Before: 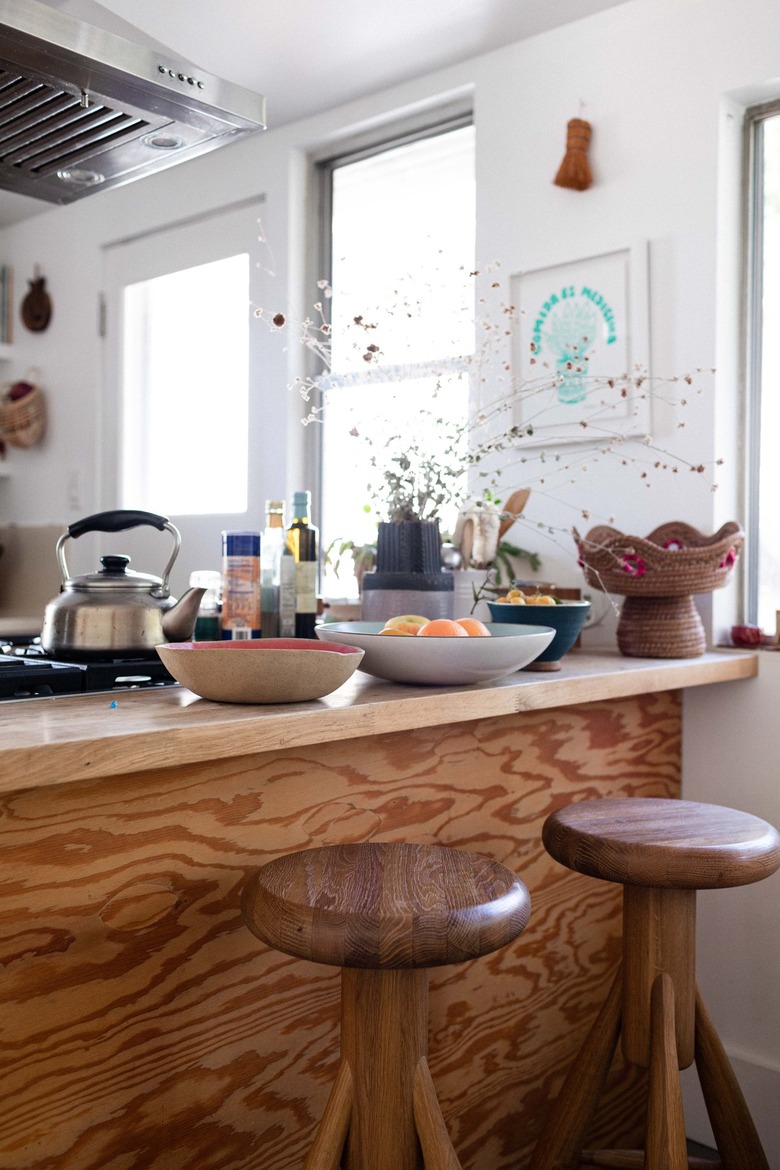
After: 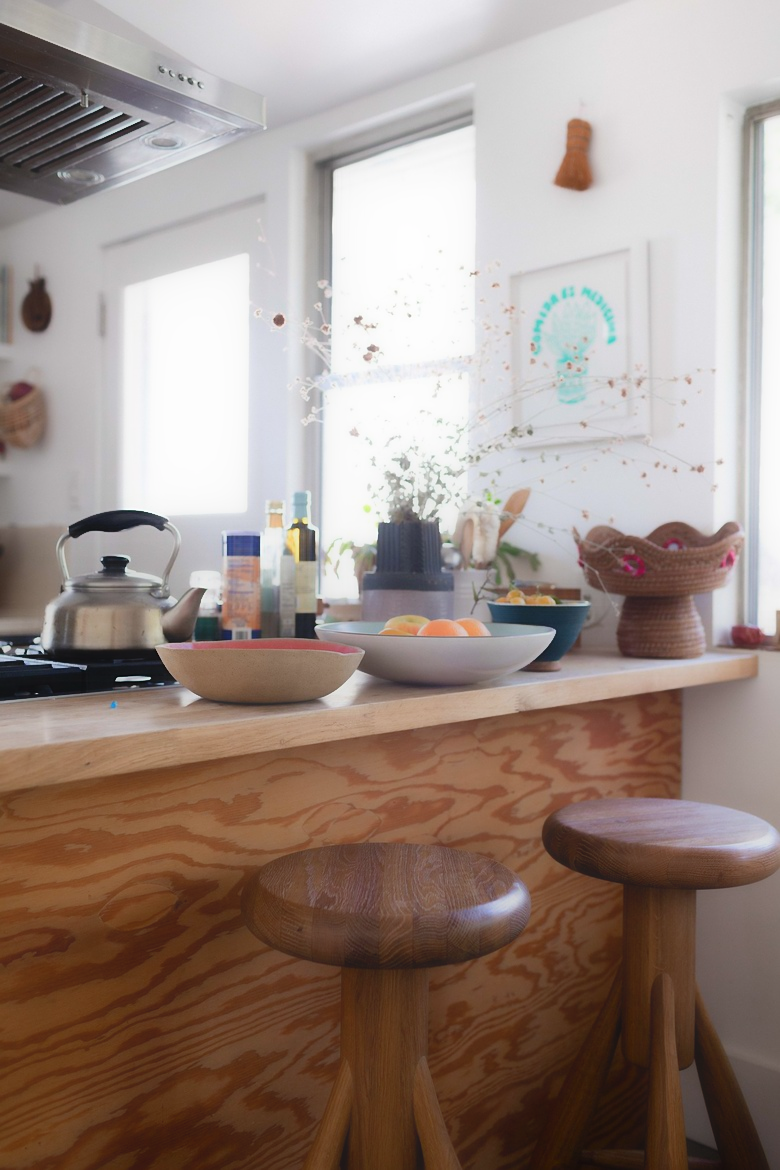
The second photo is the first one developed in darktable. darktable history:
color zones: curves: ch1 [(0, 0.469) (0.01, 0.469) (0.12, 0.446) (0.248, 0.469) (0.5, 0.5) (0.748, 0.5) (0.99, 0.469) (1, 0.469)]
sharpen: radius 1.312, amount 0.298, threshold 0.143
contrast equalizer: y [[0.5, 0.542, 0.583, 0.625, 0.667, 0.708], [0.5 ×6], [0.5 ×6], [0 ×6], [0 ×6]], mix -0.984
